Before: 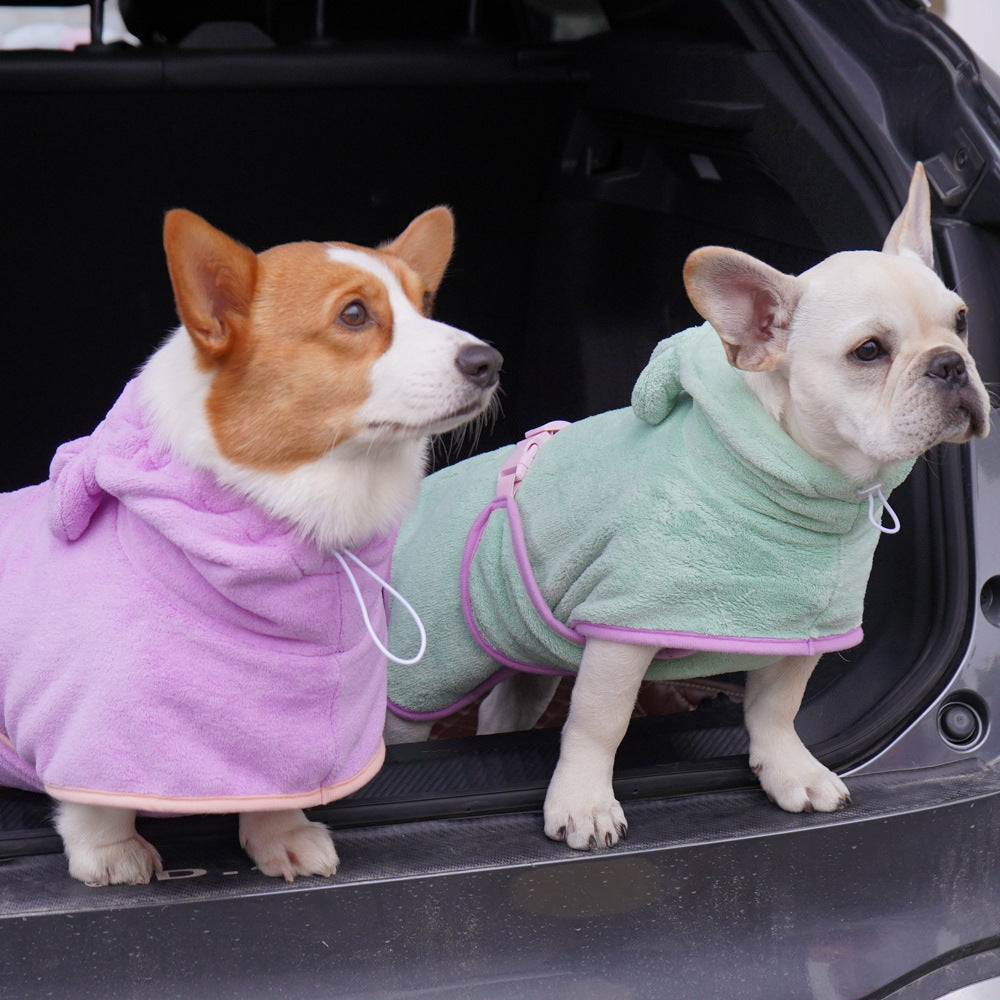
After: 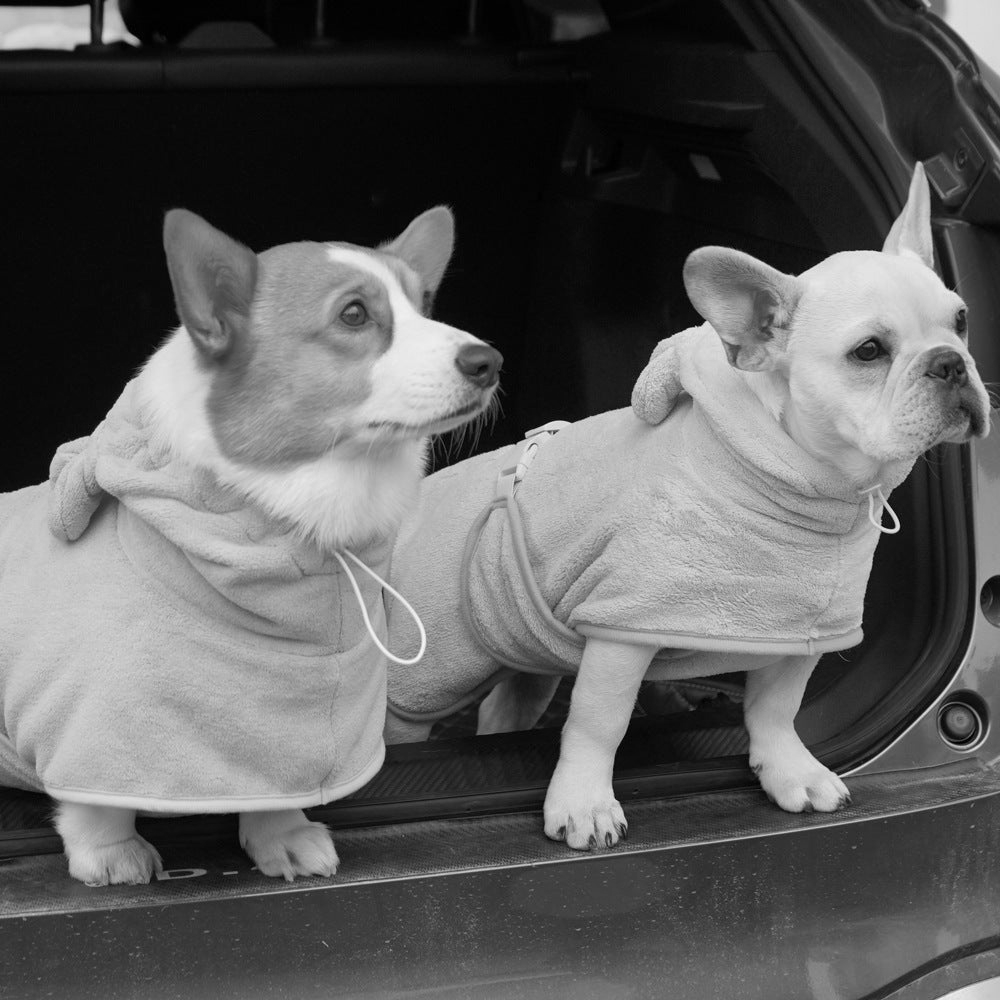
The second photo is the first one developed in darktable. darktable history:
white balance: red 1.05, blue 1.072
monochrome: on, module defaults
